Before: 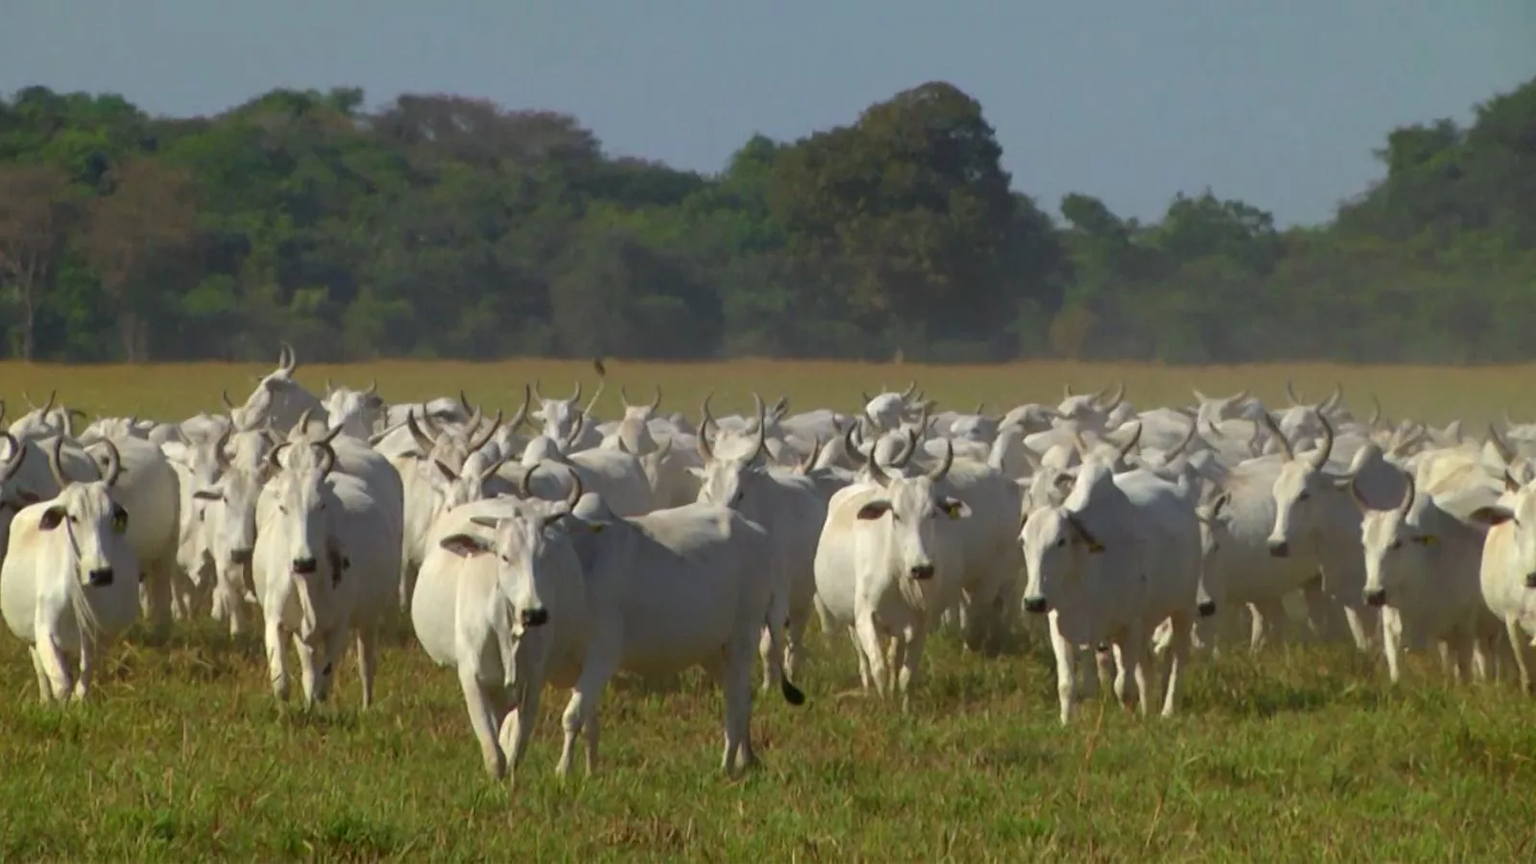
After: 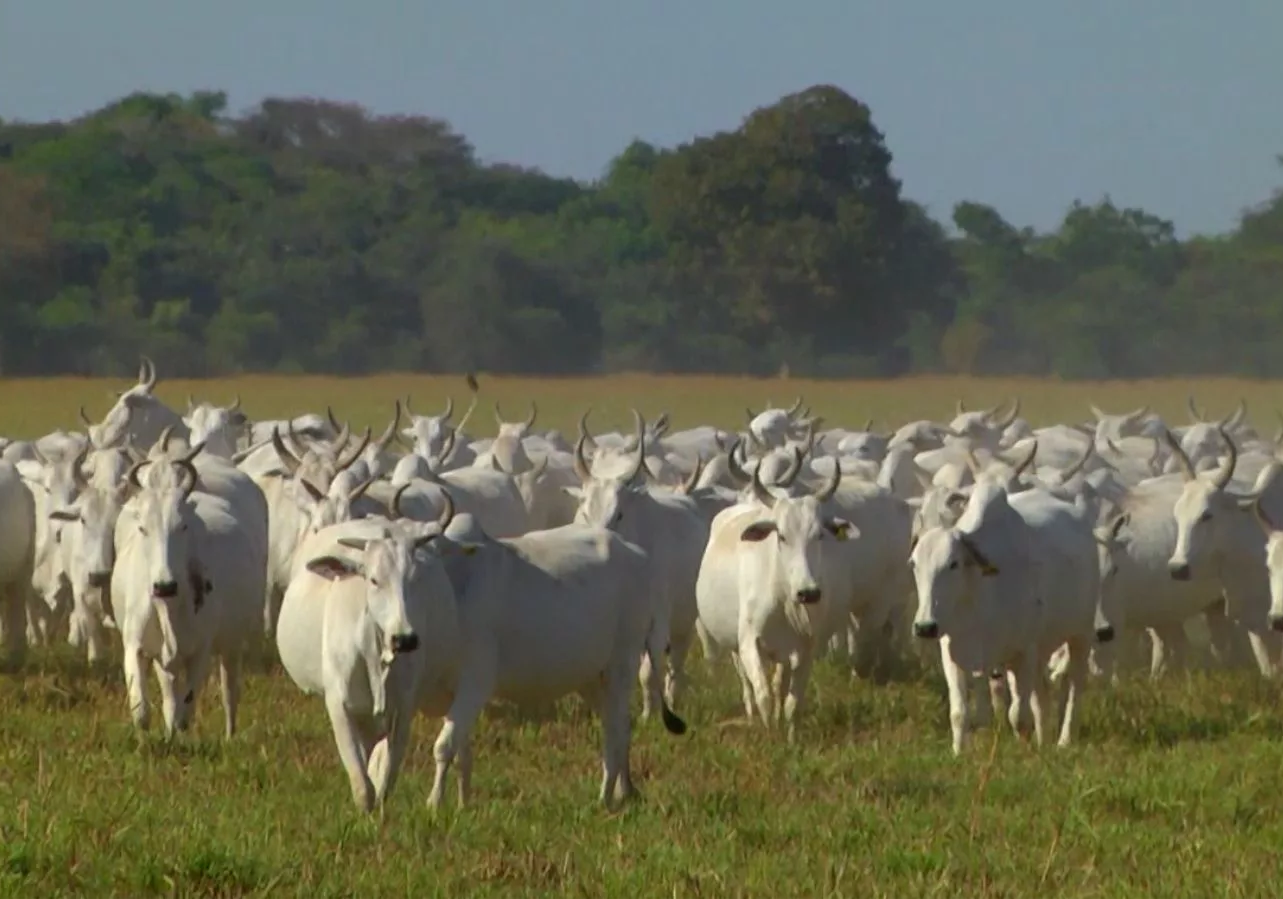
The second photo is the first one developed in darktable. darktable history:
crop and rotate: left 9.546%, right 10.239%
